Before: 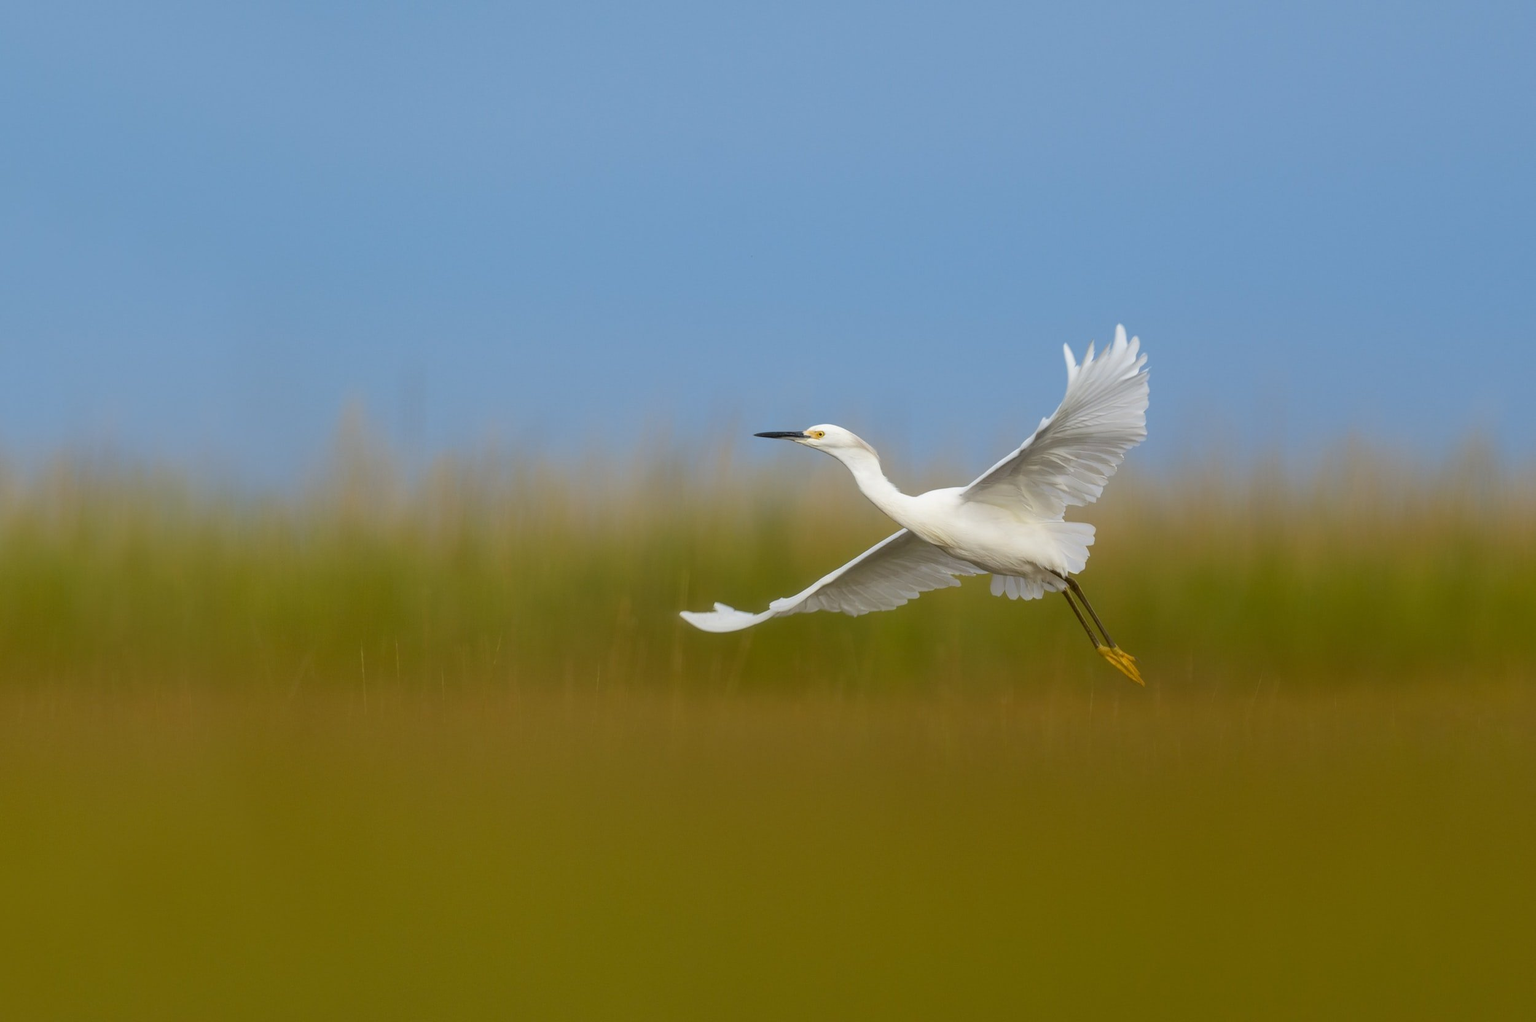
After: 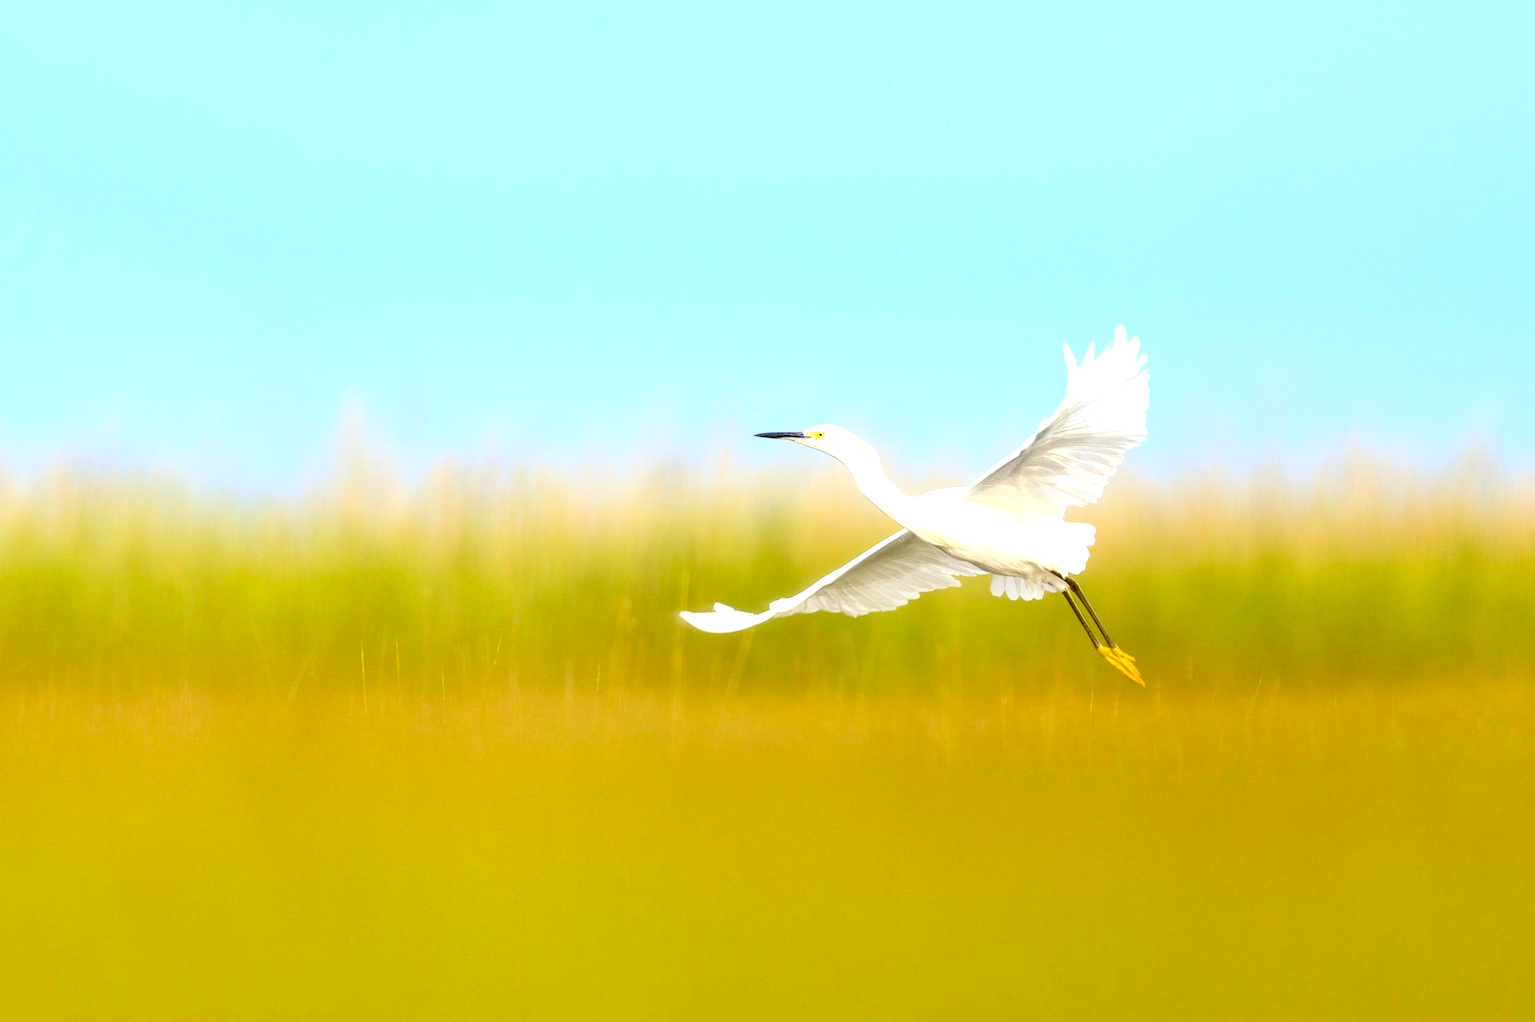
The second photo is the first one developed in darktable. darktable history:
local contrast: highlights 100%, shadows 100%, detail 120%, midtone range 0.2
exposure: black level correction 0.009, exposure 1.425 EV, compensate highlight preservation false
contrast brightness saturation: contrast 0.2, brightness 0.15, saturation 0.14
